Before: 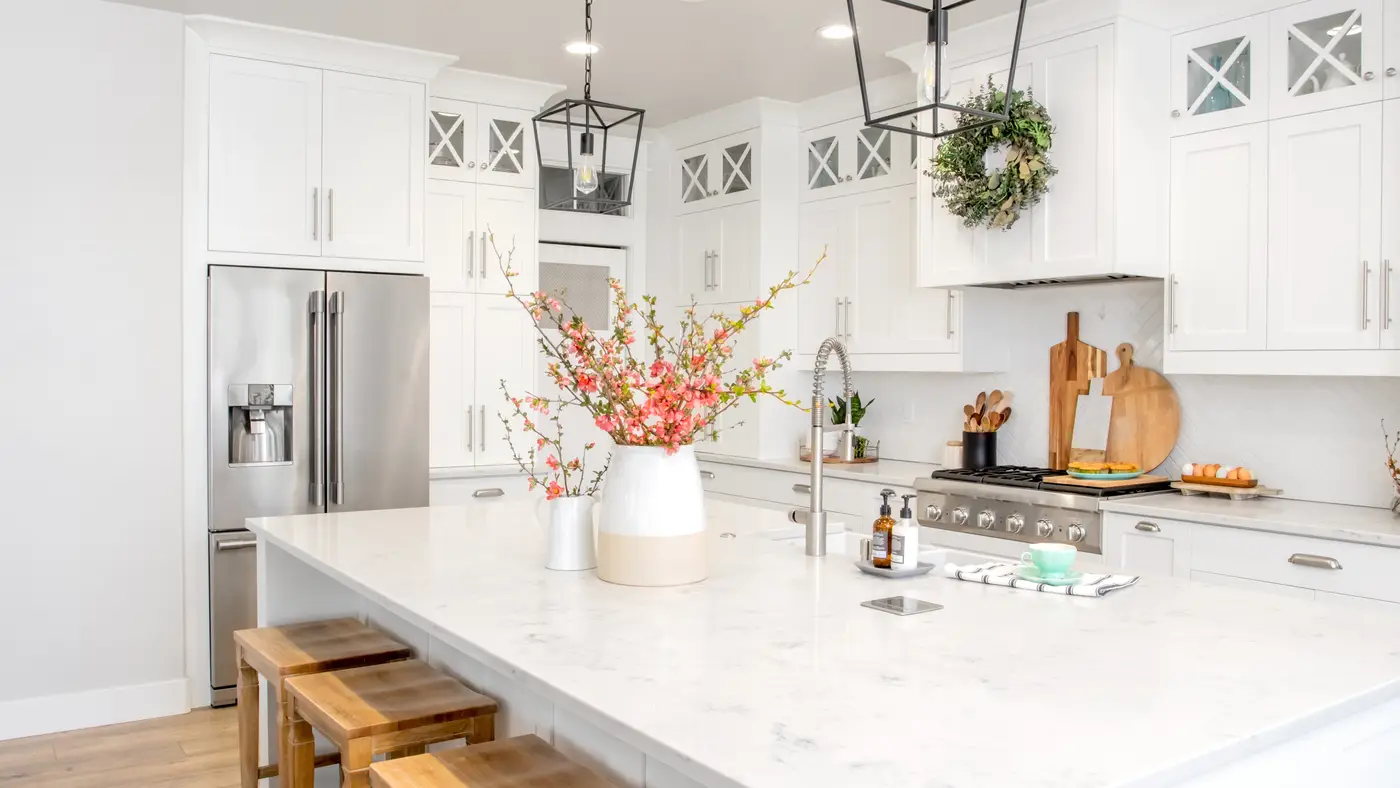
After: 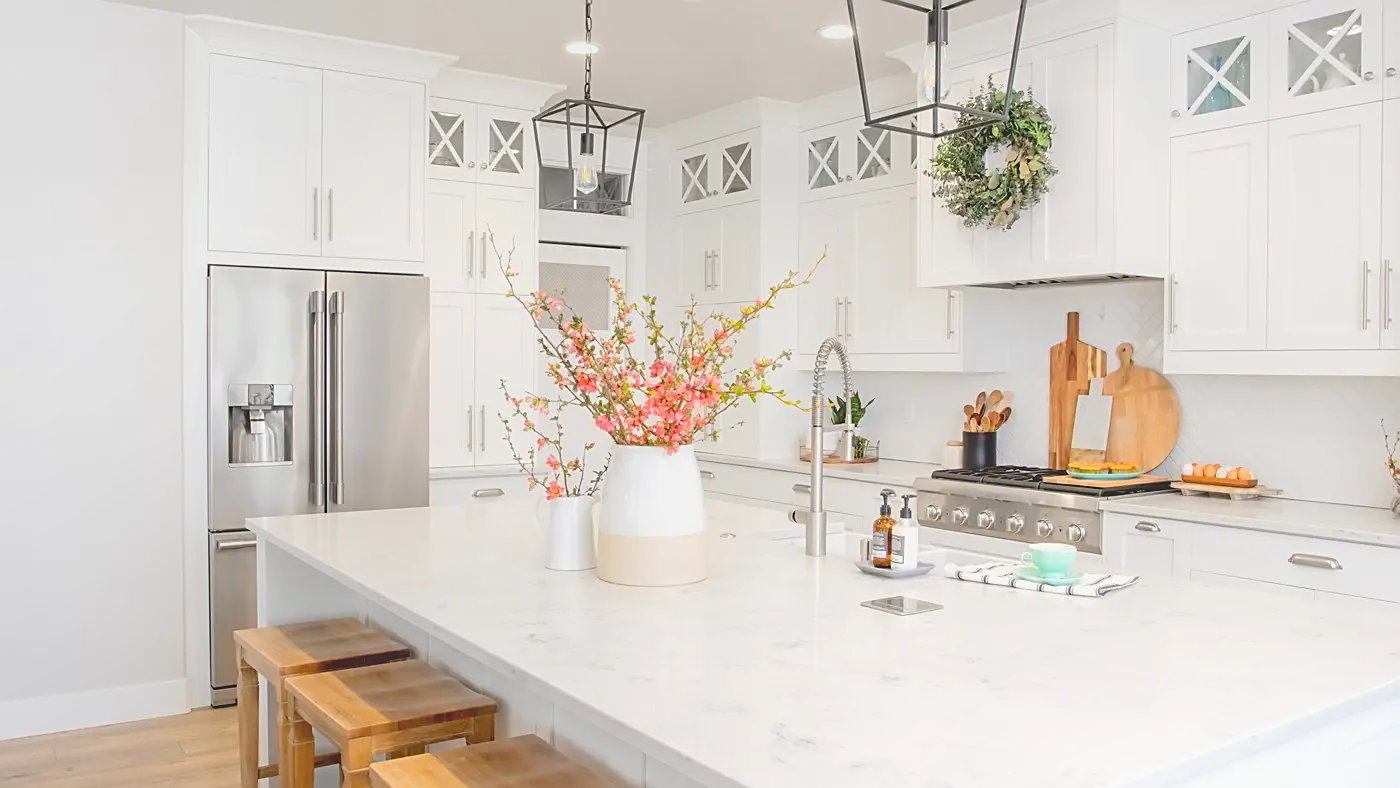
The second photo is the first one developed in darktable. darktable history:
local contrast: detail 69%
sharpen: on, module defaults
white balance: emerald 1
